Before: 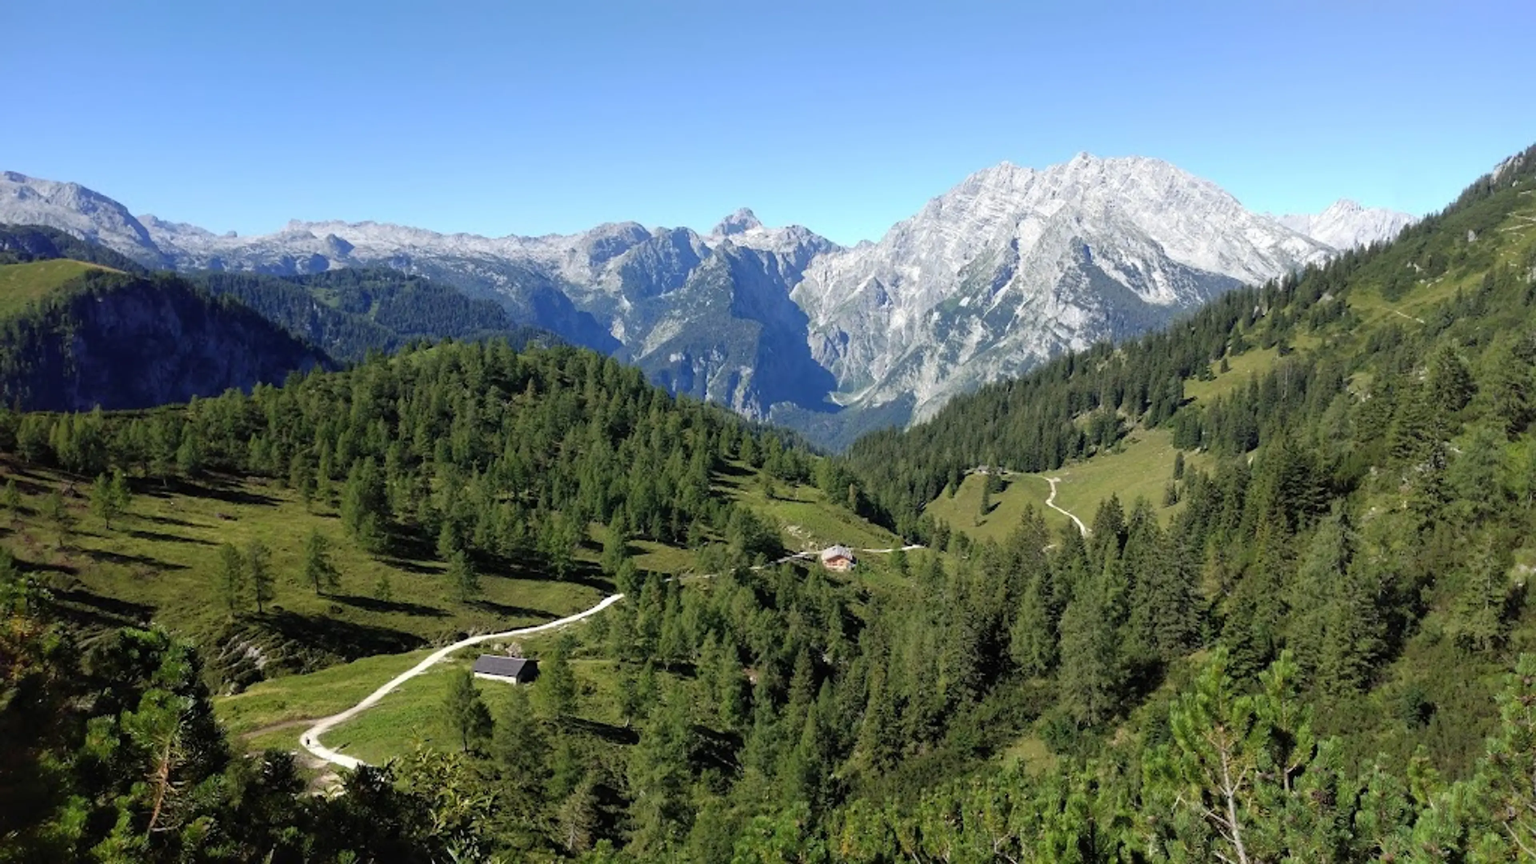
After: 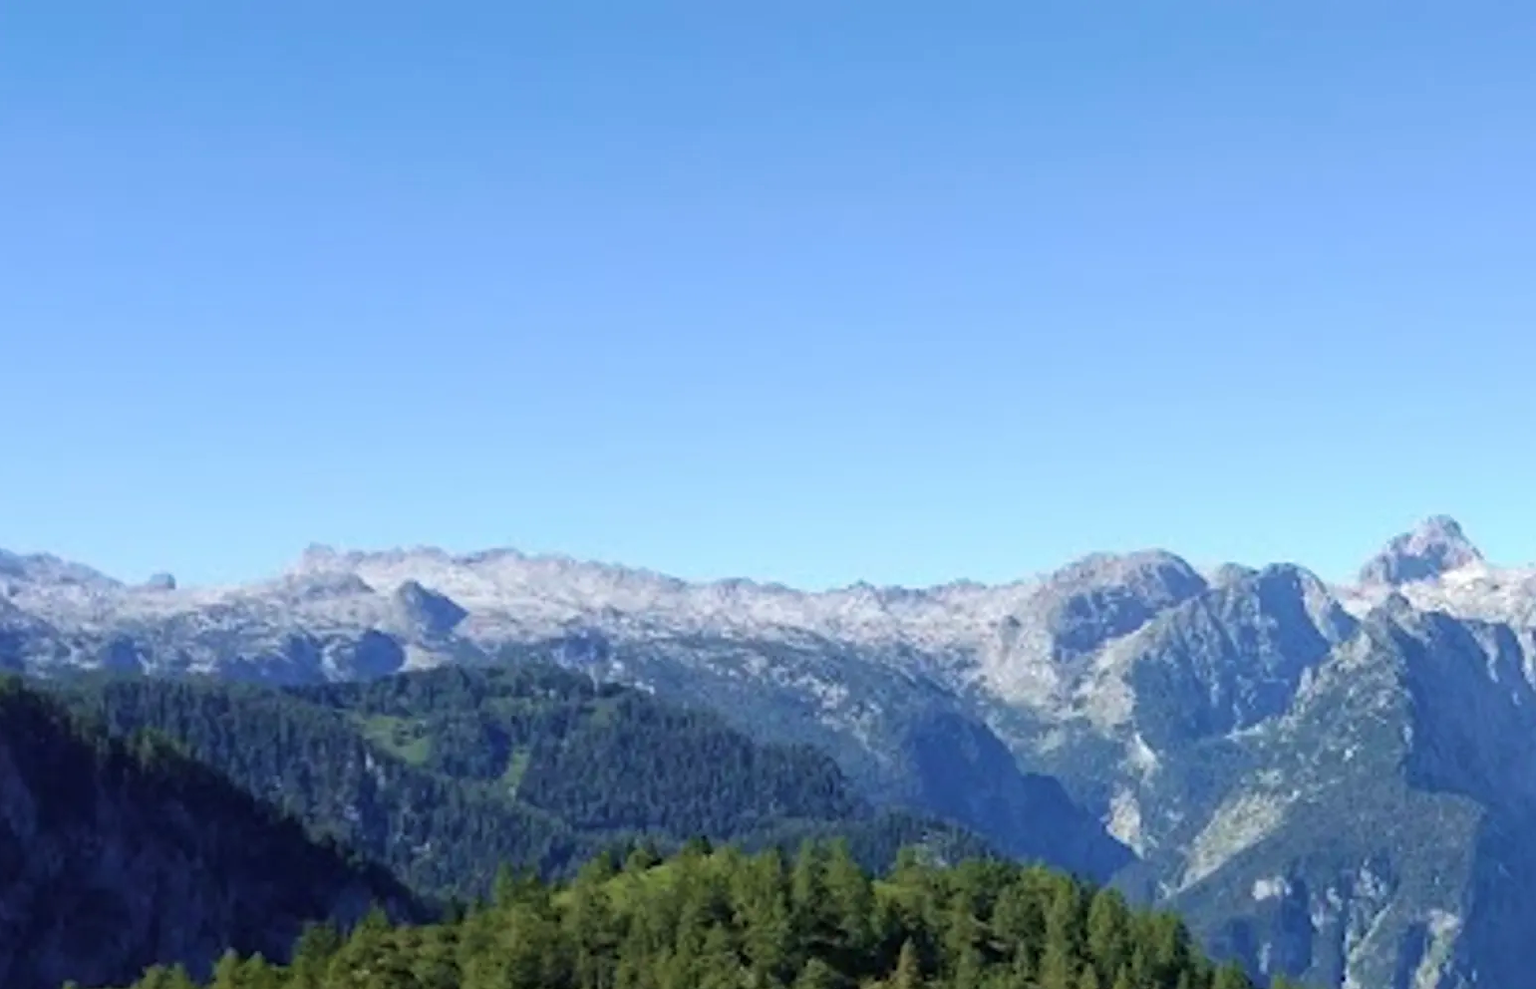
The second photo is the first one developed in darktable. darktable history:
crop and rotate: left 10.867%, top 0.107%, right 48.99%, bottom 53.897%
velvia: on, module defaults
